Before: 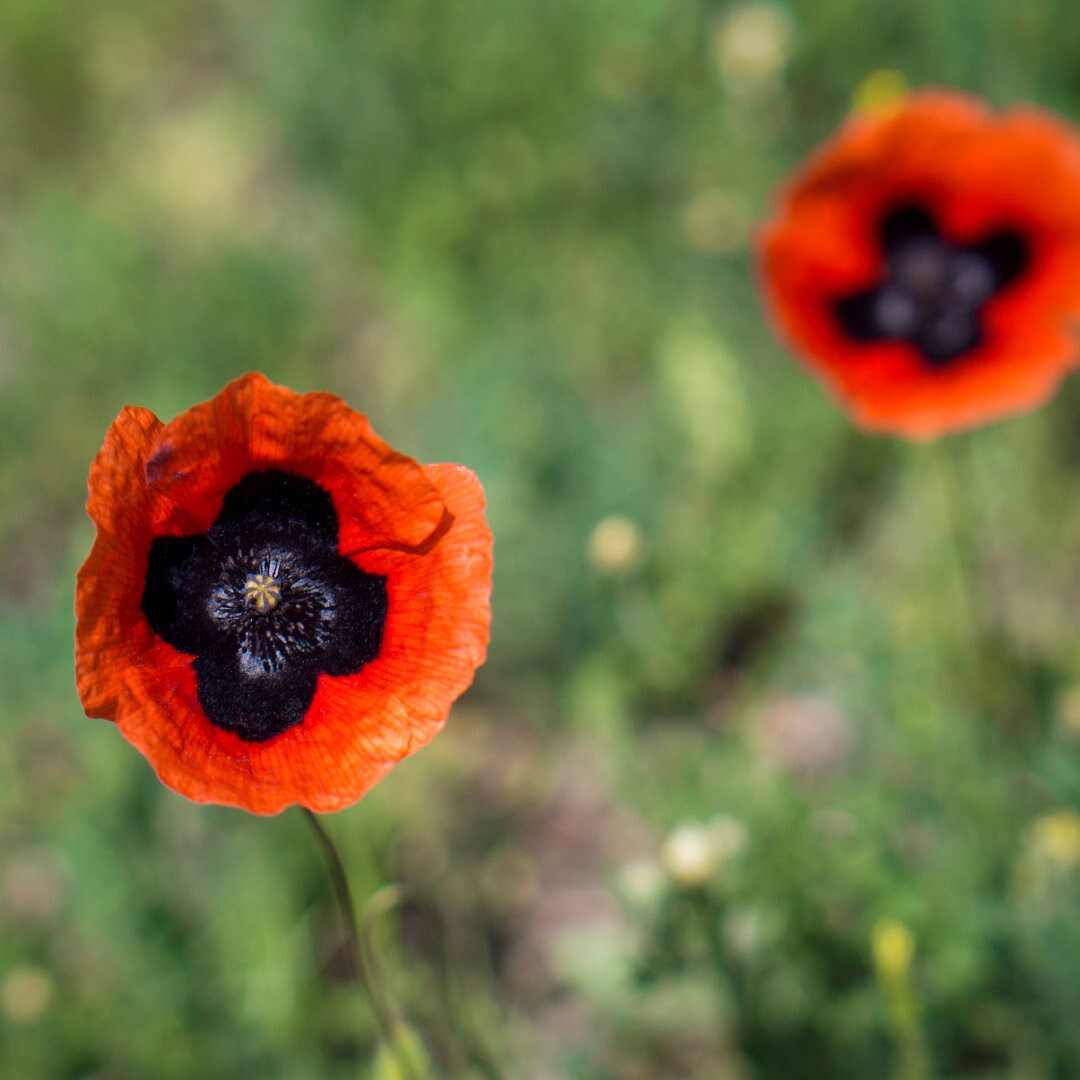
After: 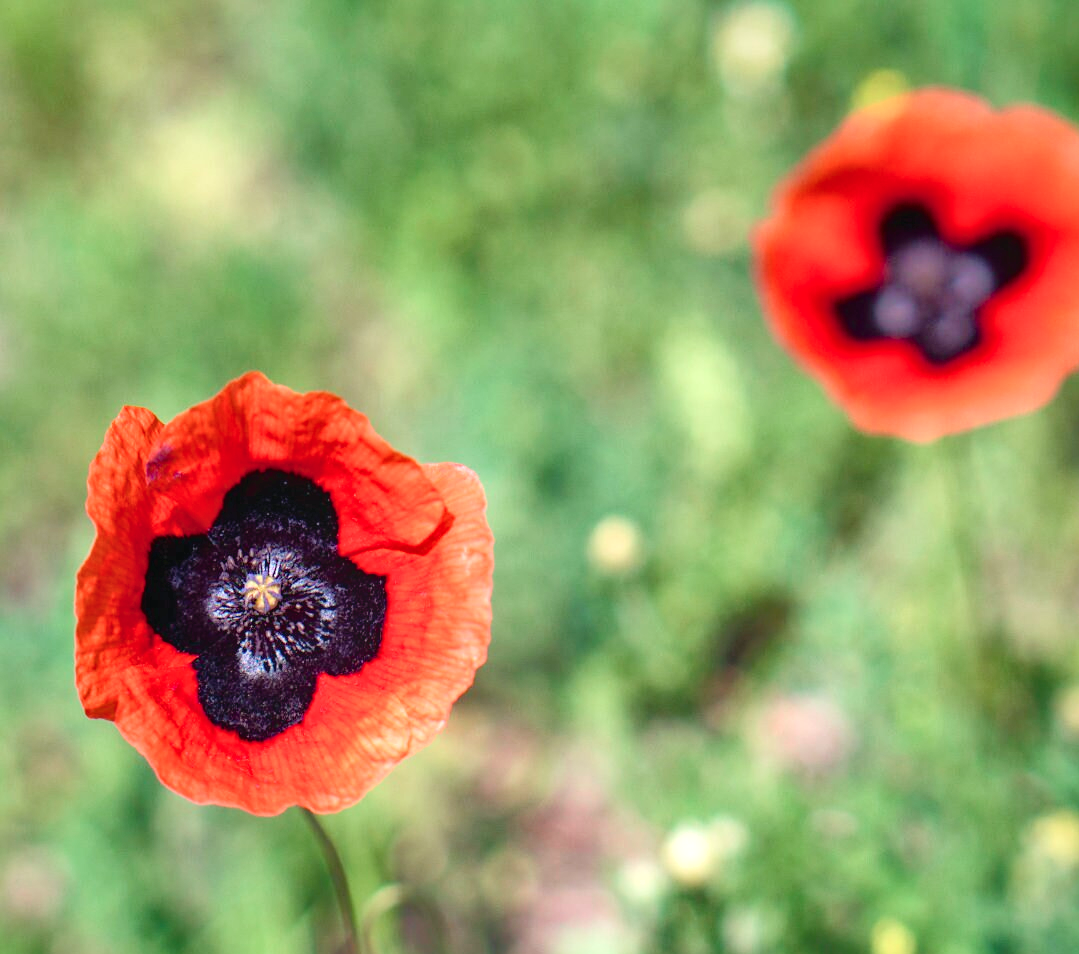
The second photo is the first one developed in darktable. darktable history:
crop and rotate: top 0%, bottom 11.588%
shadows and highlights: soften with gaussian
local contrast: detail 109%
contrast brightness saturation: contrast 0.14, brightness 0.207
tone curve: curves: ch0 [(0, 0) (0.126, 0.061) (0.362, 0.382) (0.498, 0.498) (0.706, 0.712) (1, 1)]; ch1 [(0, 0) (0.5, 0.497) (0.55, 0.578) (1, 1)]; ch2 [(0, 0) (0.44, 0.424) (0.489, 0.486) (0.537, 0.538) (1, 1)], color space Lab, independent channels, preserve colors none
color balance rgb: linear chroma grading › global chroma -14.722%, perceptual saturation grading › global saturation 20%, perceptual saturation grading › highlights -48.992%, perceptual saturation grading › shadows 25.666%, perceptual brilliance grading › global brilliance 25.608%, contrast -10.497%
sharpen: amount 0.203
tone equalizer: on, module defaults
